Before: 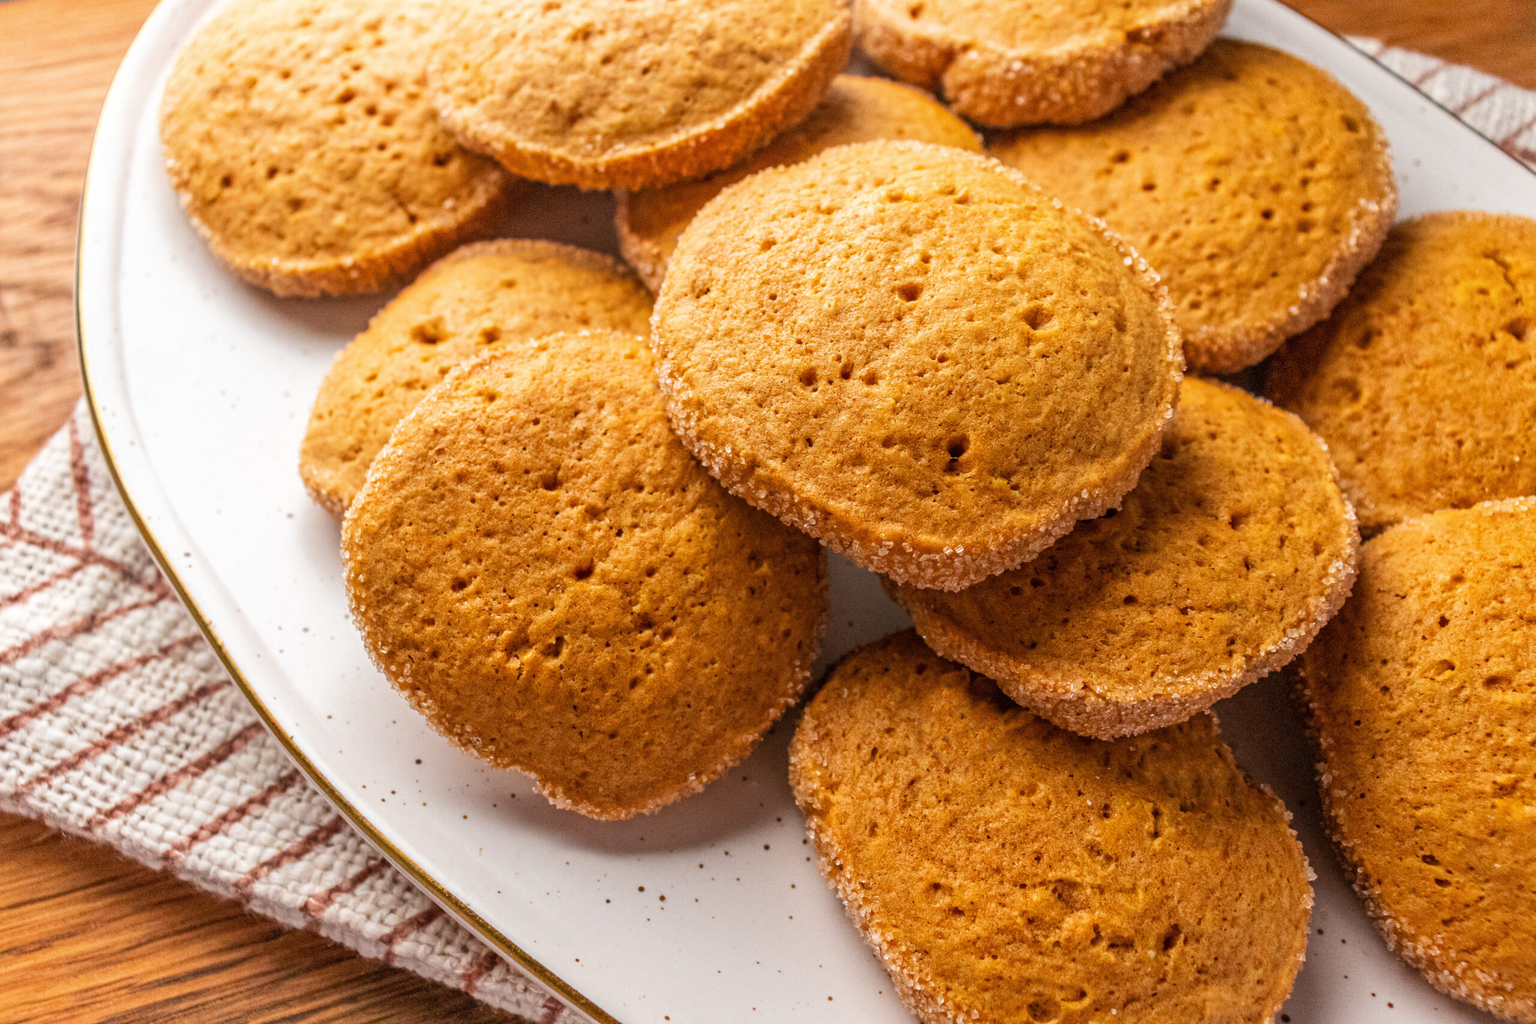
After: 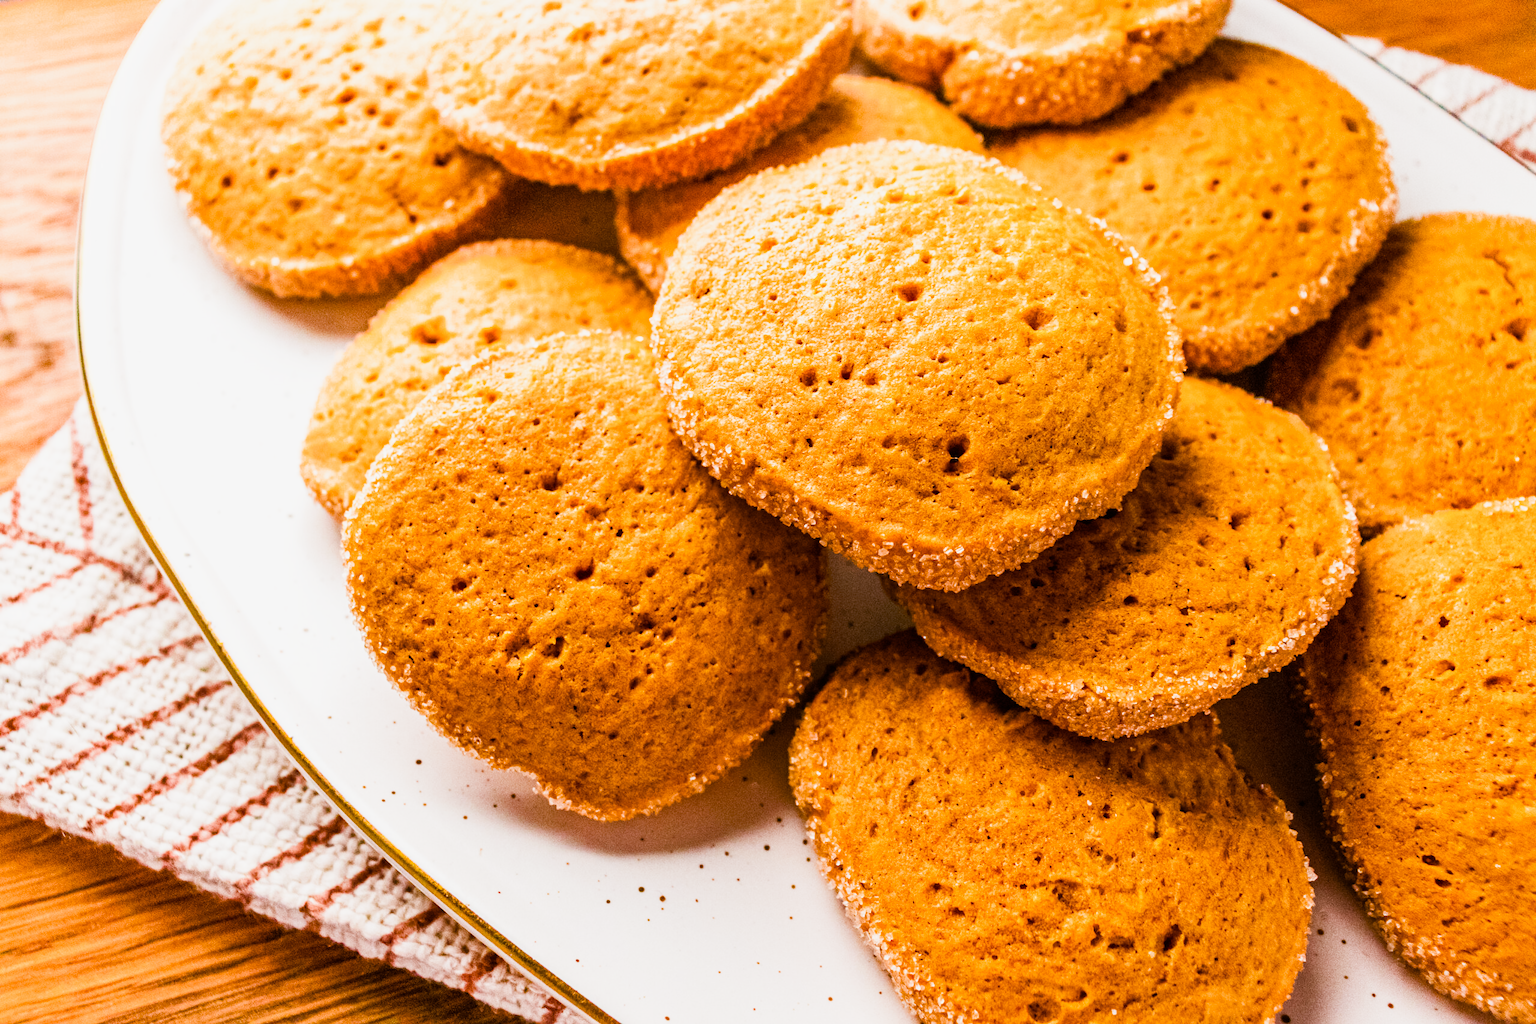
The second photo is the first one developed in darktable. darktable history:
color balance rgb: linear chroma grading › global chroma 16.62%, perceptual saturation grading › highlights -8.63%, perceptual saturation grading › mid-tones 18.66%, perceptual saturation grading › shadows 28.49%, perceptual brilliance grading › highlights 14.22%, perceptual brilliance grading › shadows -18.96%, global vibrance 27.71%
denoise (profiled): strength 1.2, preserve shadows 0, a [-1, 0, 0], y [[0.5 ×7] ×4, [0 ×7], [0.5 ×7]], compensate highlight preservation false
exposure: black level correction 0, exposure 0.7 EV, compensate exposure bias true, compensate highlight preservation false
sigmoid: on, module defaults
